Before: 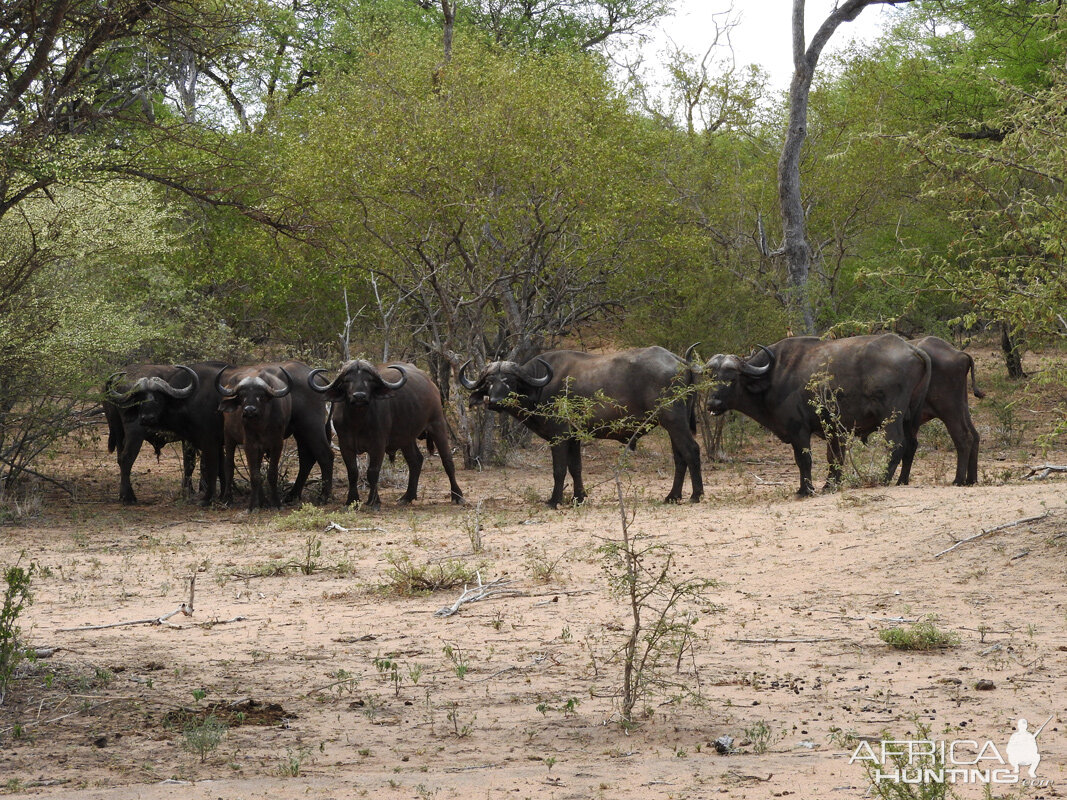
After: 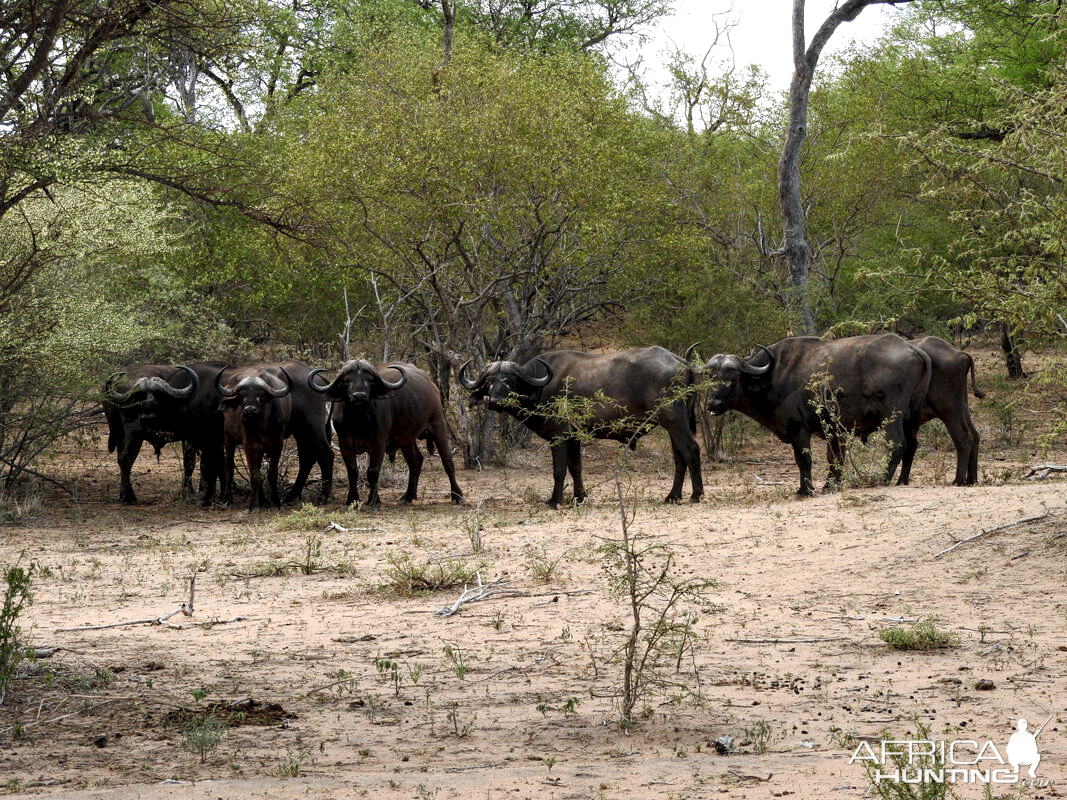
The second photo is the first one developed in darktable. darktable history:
local contrast: highlights 127%, shadows 130%, detail 139%, midtone range 0.254
